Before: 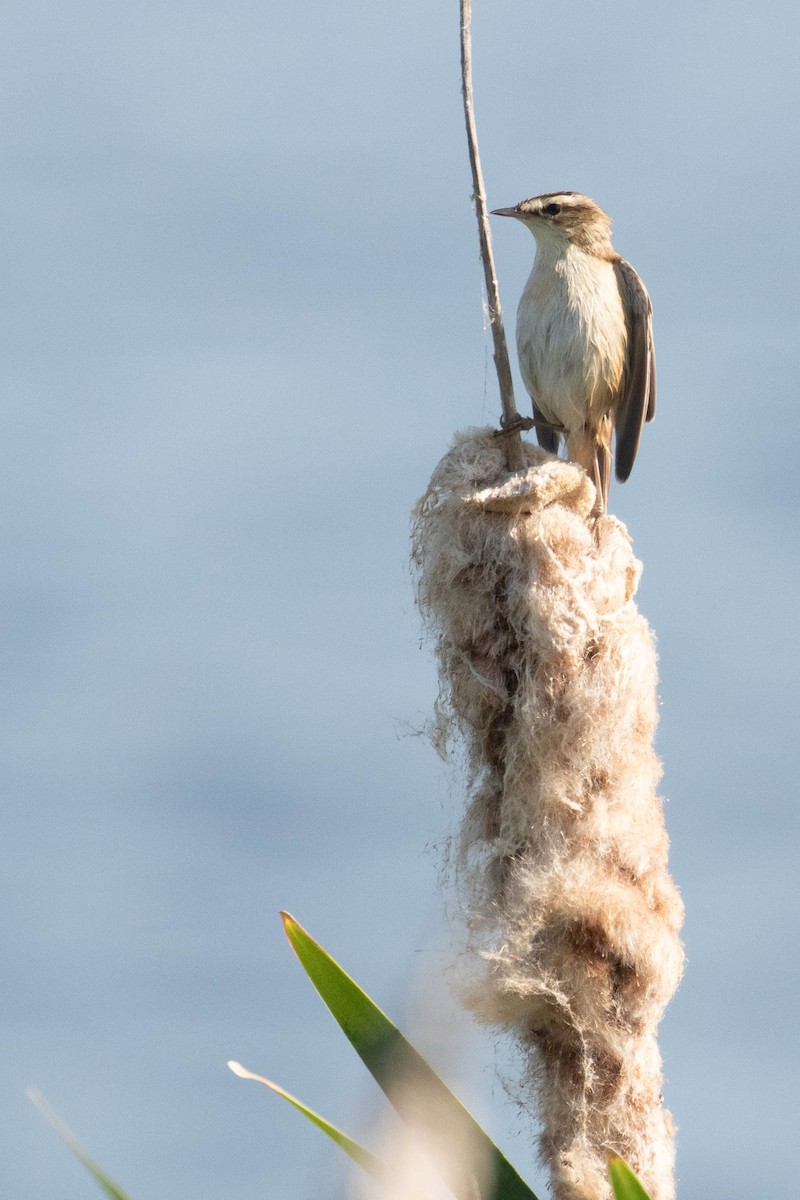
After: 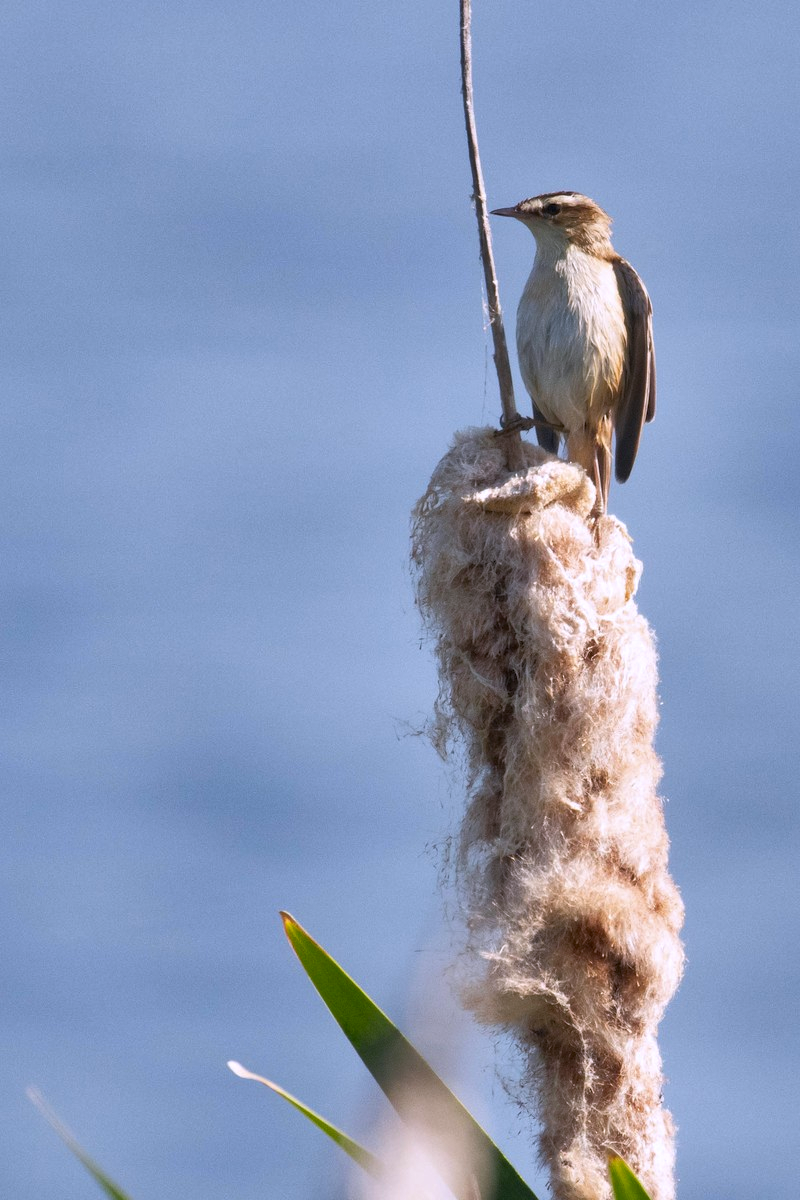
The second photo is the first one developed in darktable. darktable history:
contrast brightness saturation: saturation 0.13
shadows and highlights: shadows 45.15, highlights -65.93, soften with gaussian
white balance: blue 1.104
